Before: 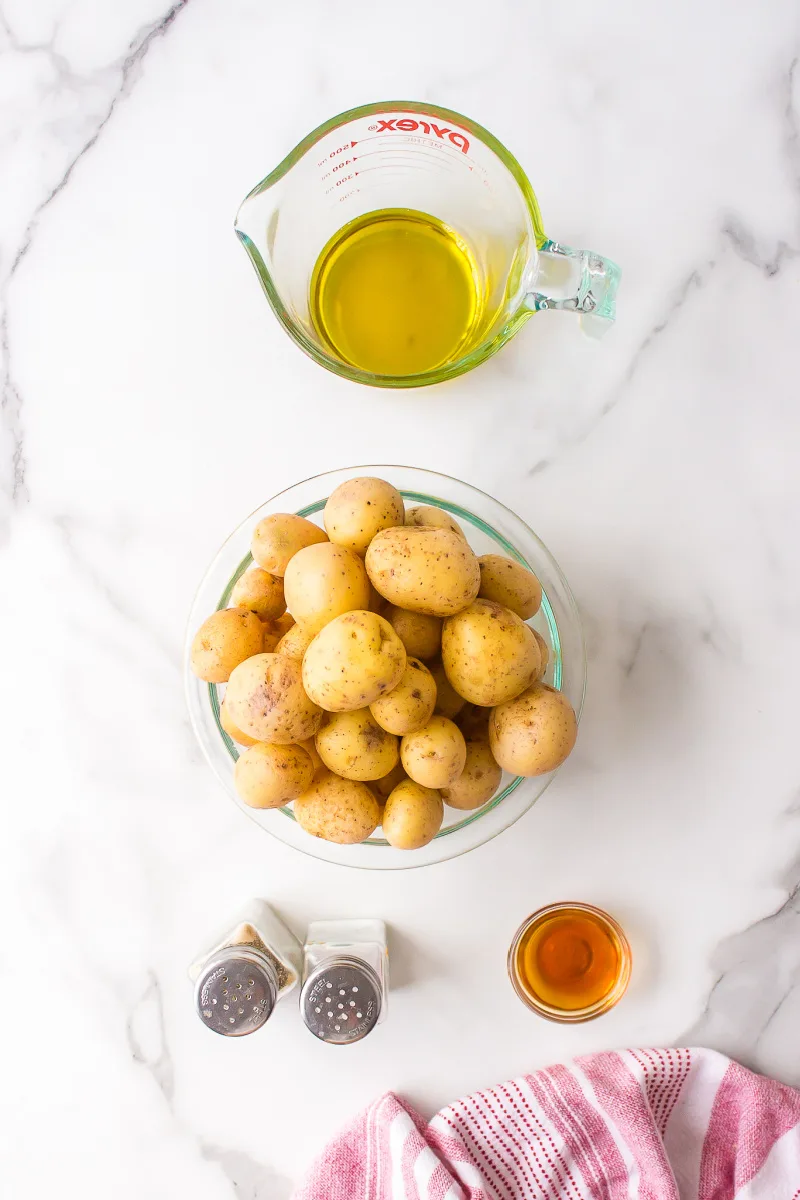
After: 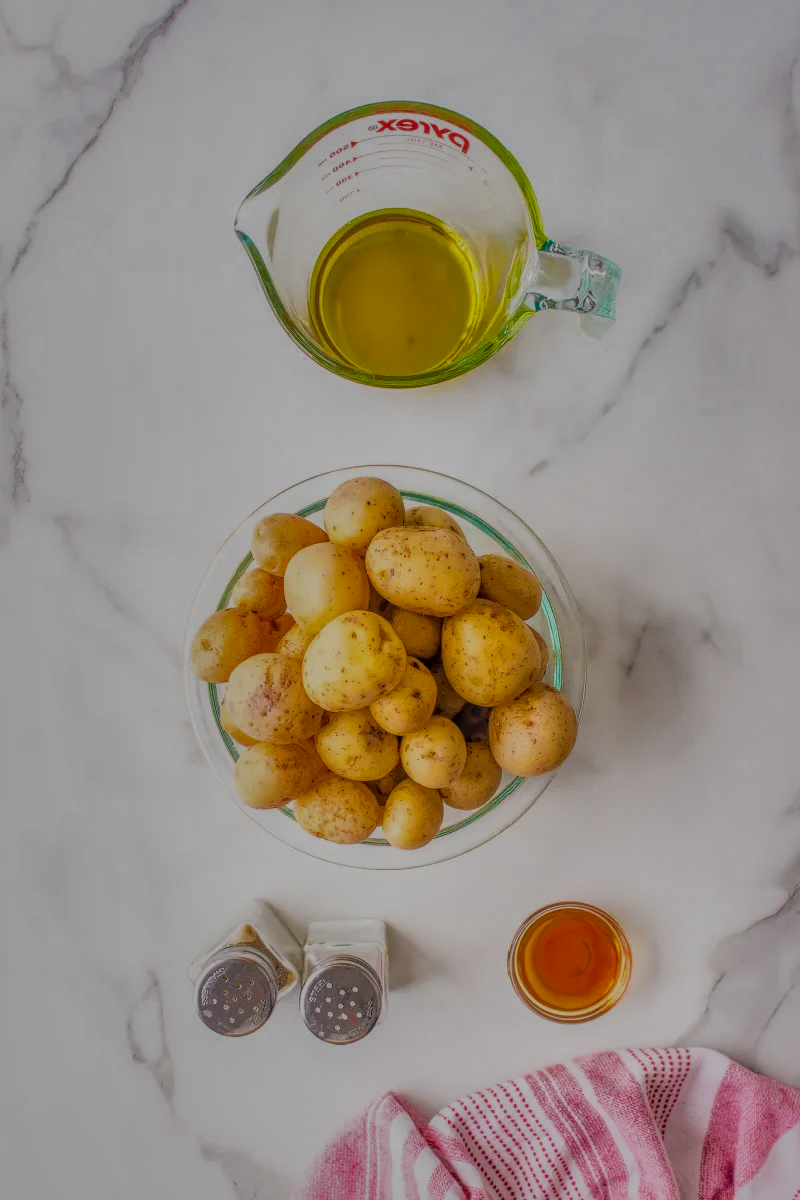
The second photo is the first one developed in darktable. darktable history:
local contrast: highlights 1%, shadows 1%, detail 201%, midtone range 0.246
shadows and highlights: shadows -18.32, highlights -73.14
filmic rgb: black relative exposure -4.21 EV, white relative exposure 5.14 EV, hardness 2.08, contrast 1.178, preserve chrominance max RGB, color science v6 (2022), contrast in shadows safe, contrast in highlights safe
